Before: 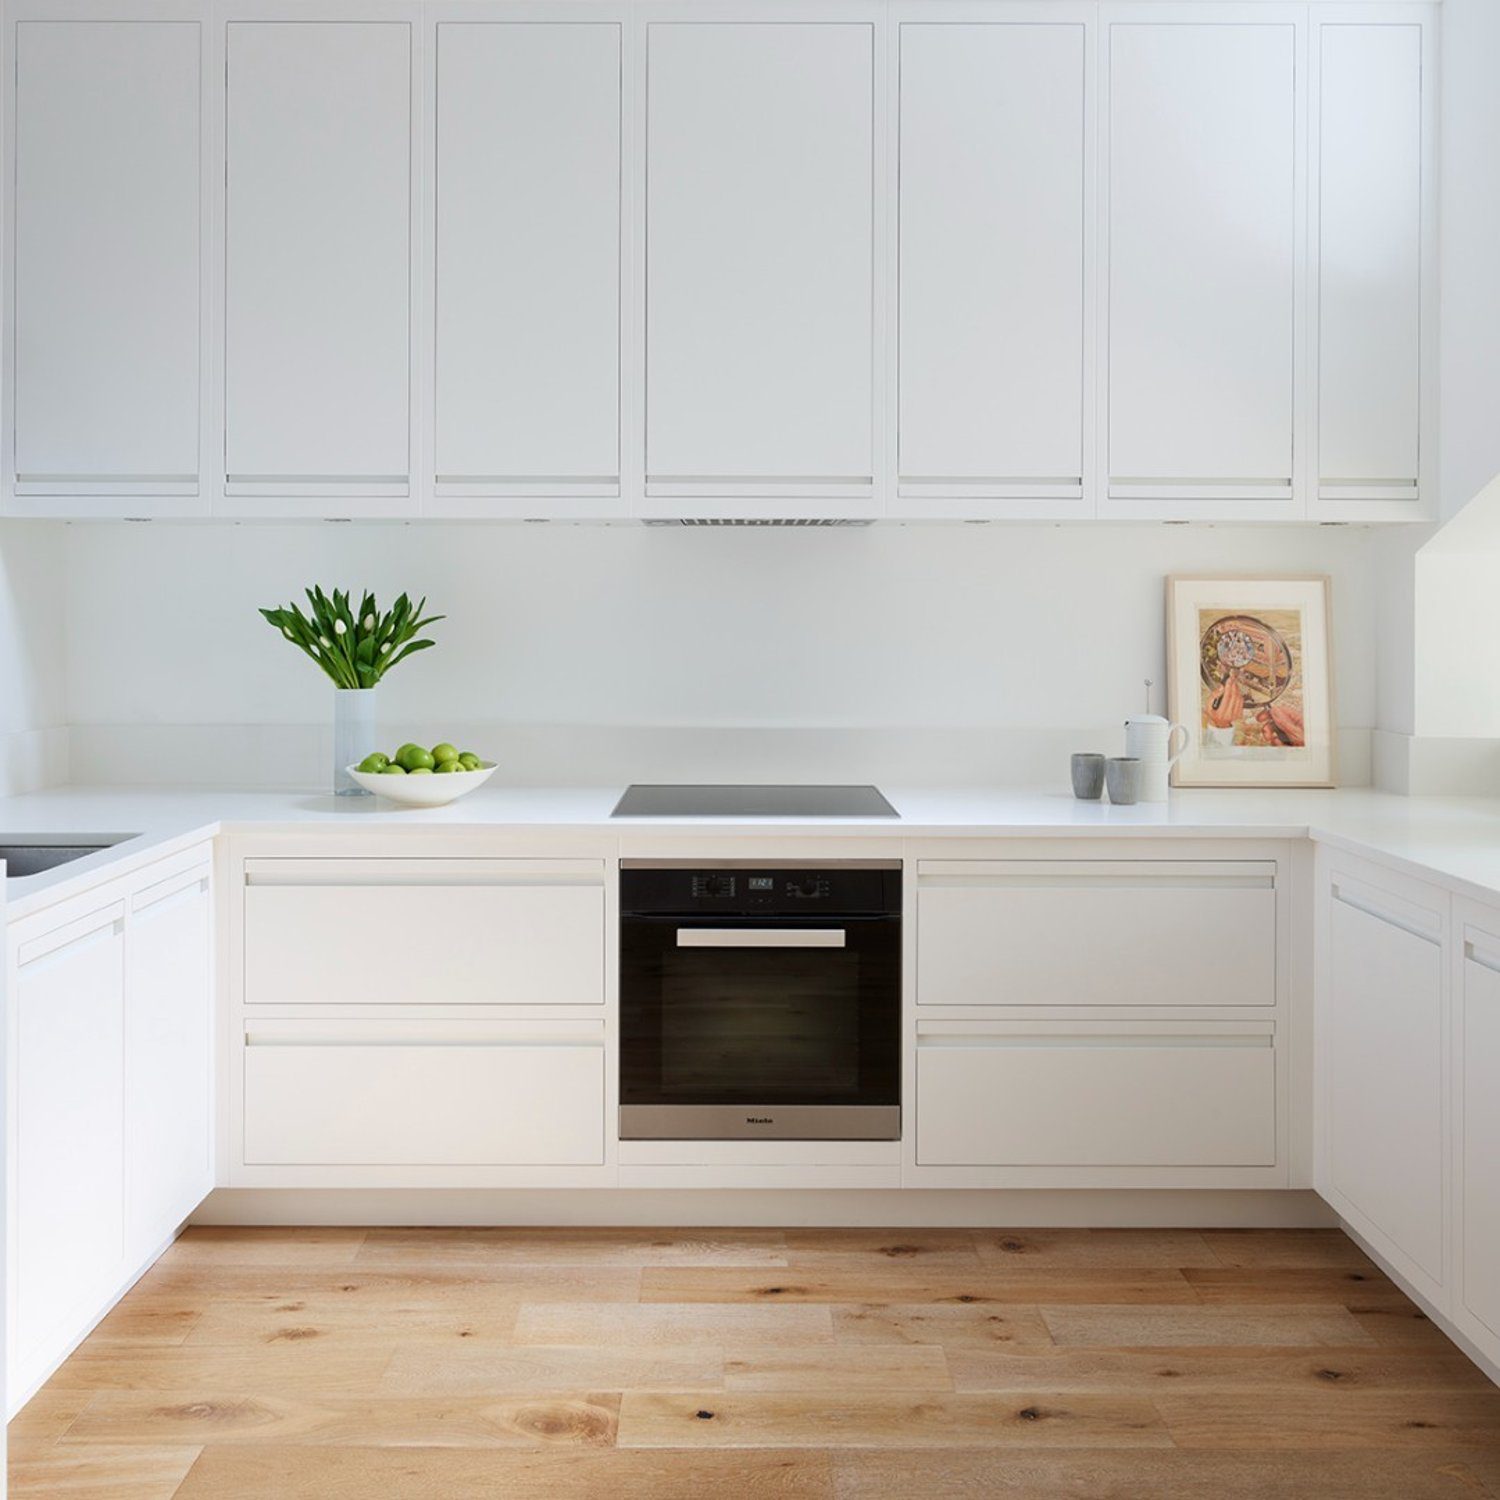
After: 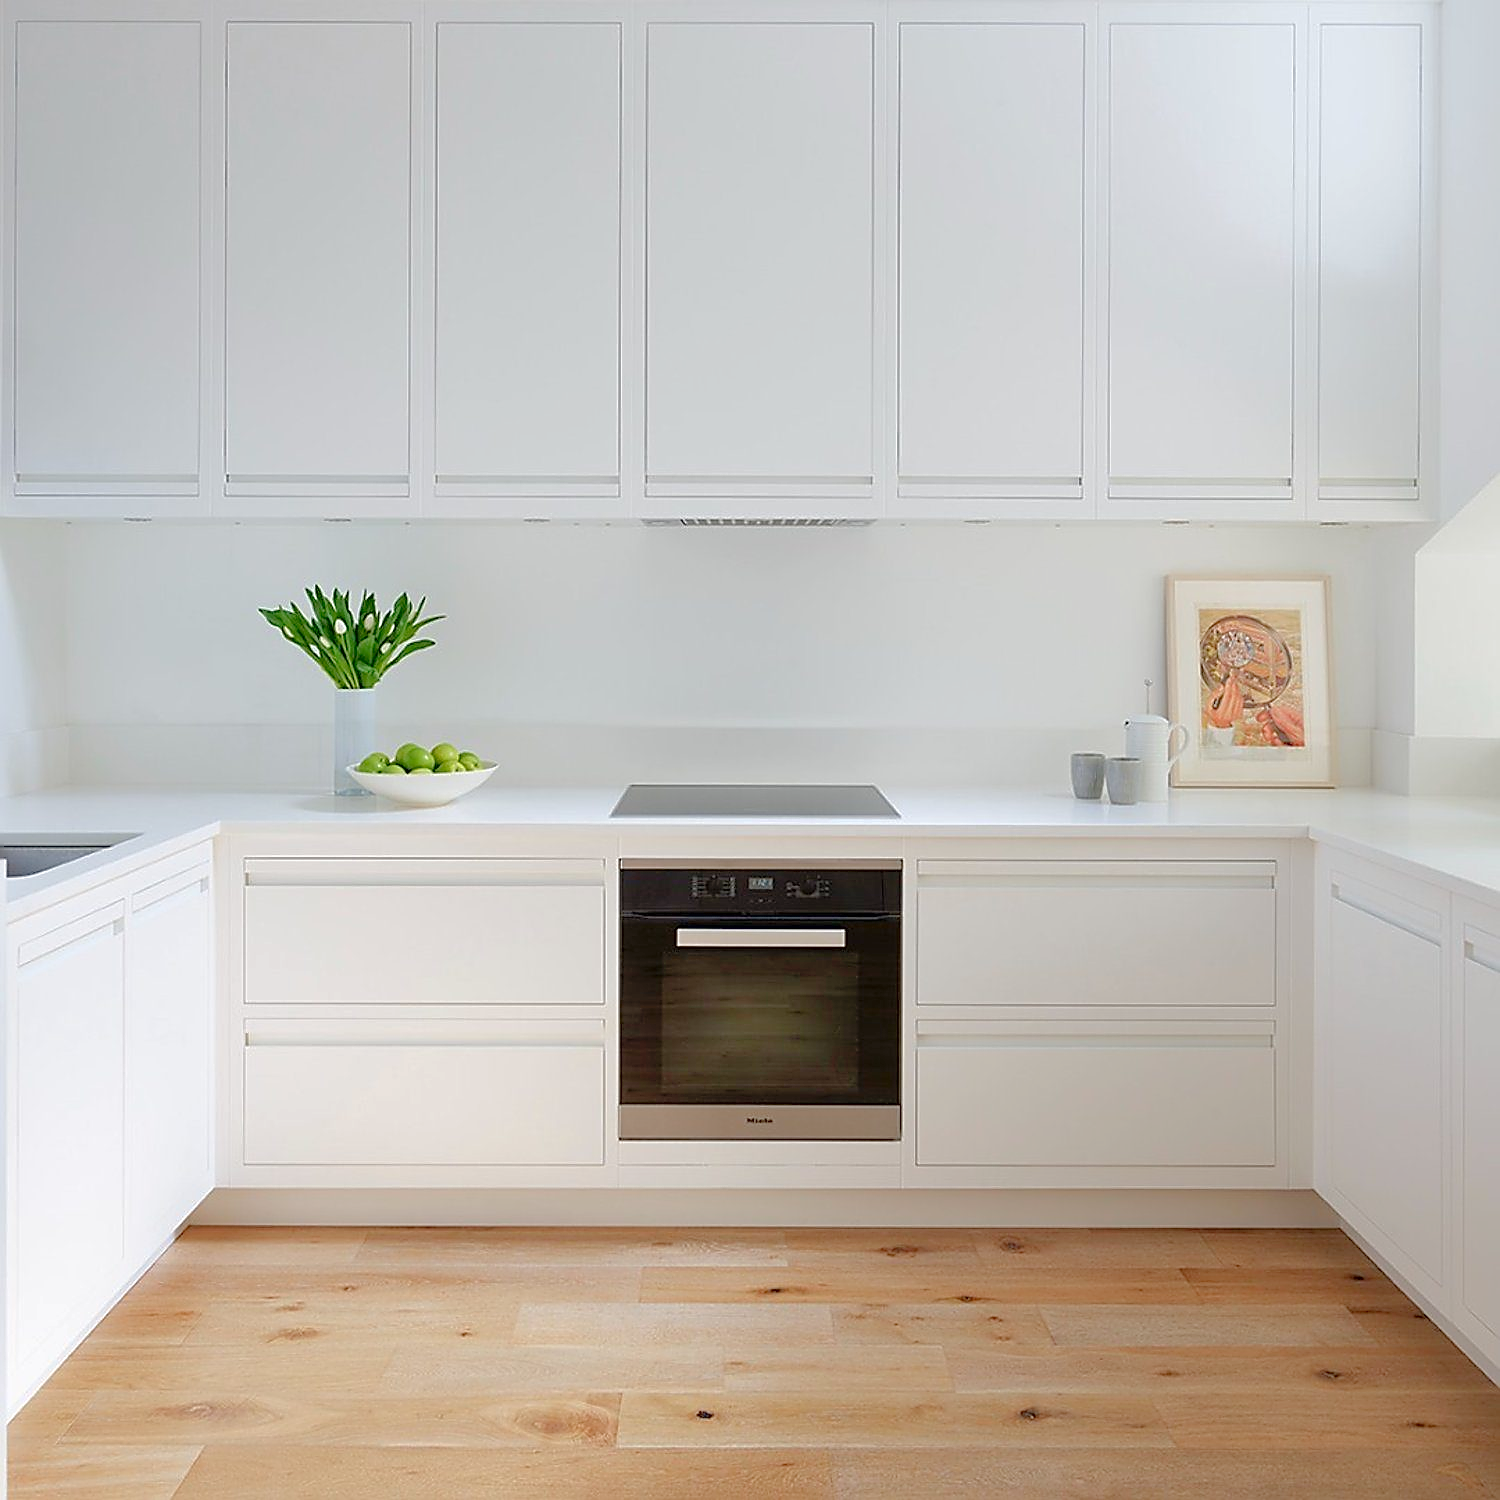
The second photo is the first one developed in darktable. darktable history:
tone curve: curves: ch0 [(0, 0) (0.004, 0.008) (0.077, 0.156) (0.169, 0.29) (0.774, 0.774) (1, 1)], color space Lab, linked channels, preserve colors none
sharpen: radius 1.391, amount 1.267, threshold 0.715
